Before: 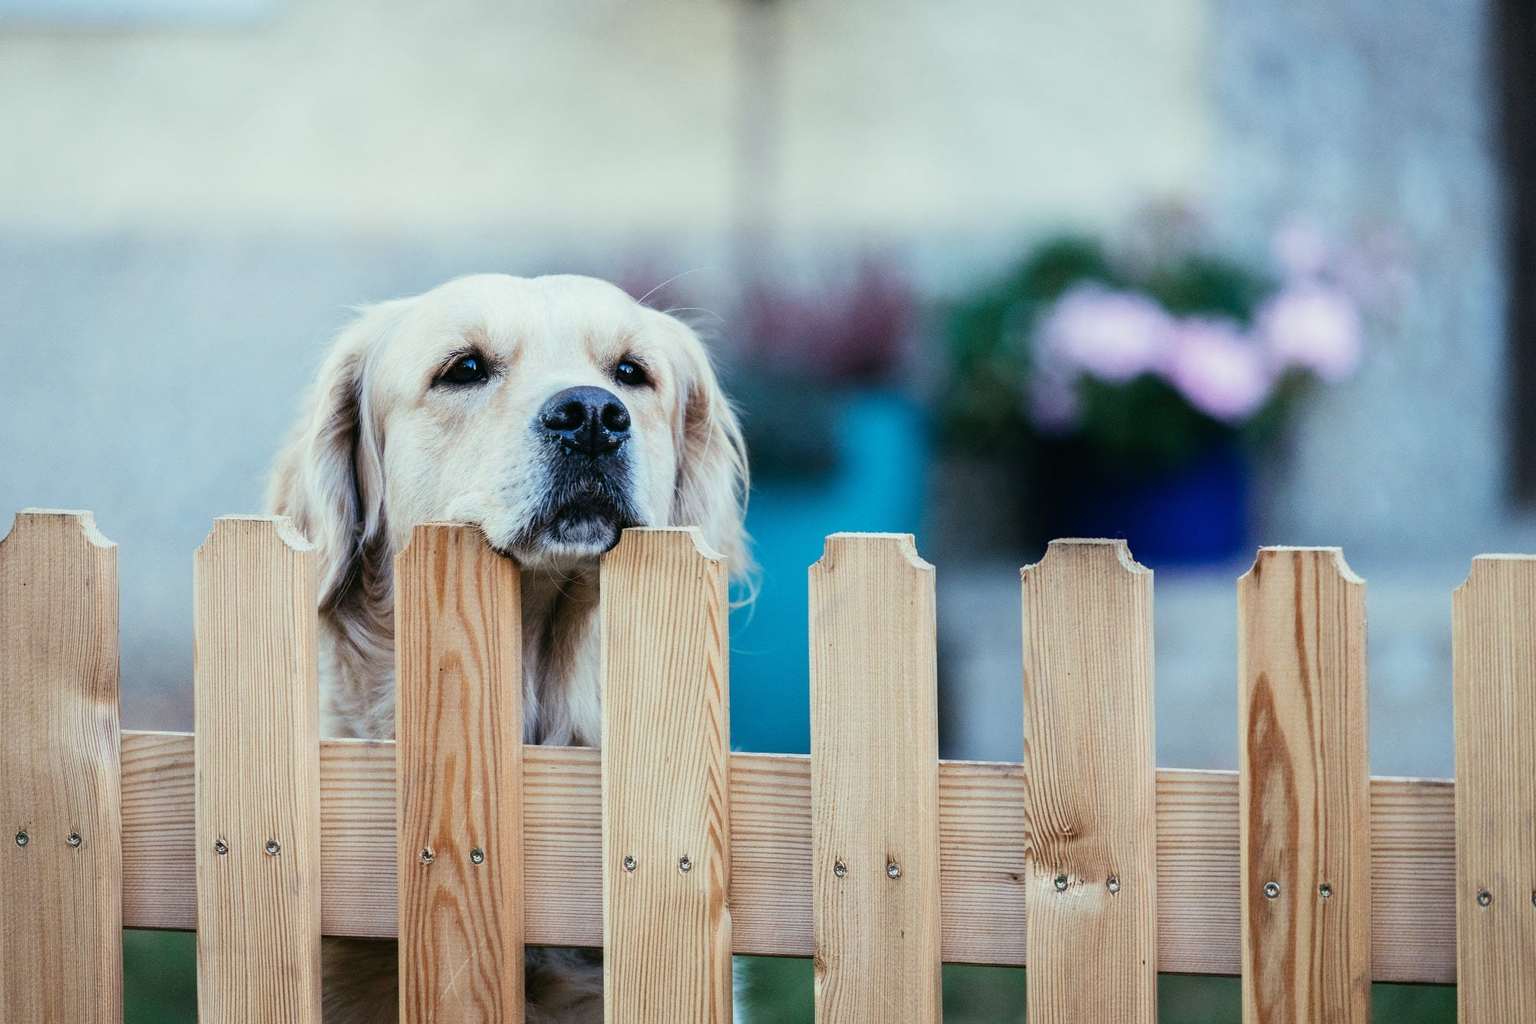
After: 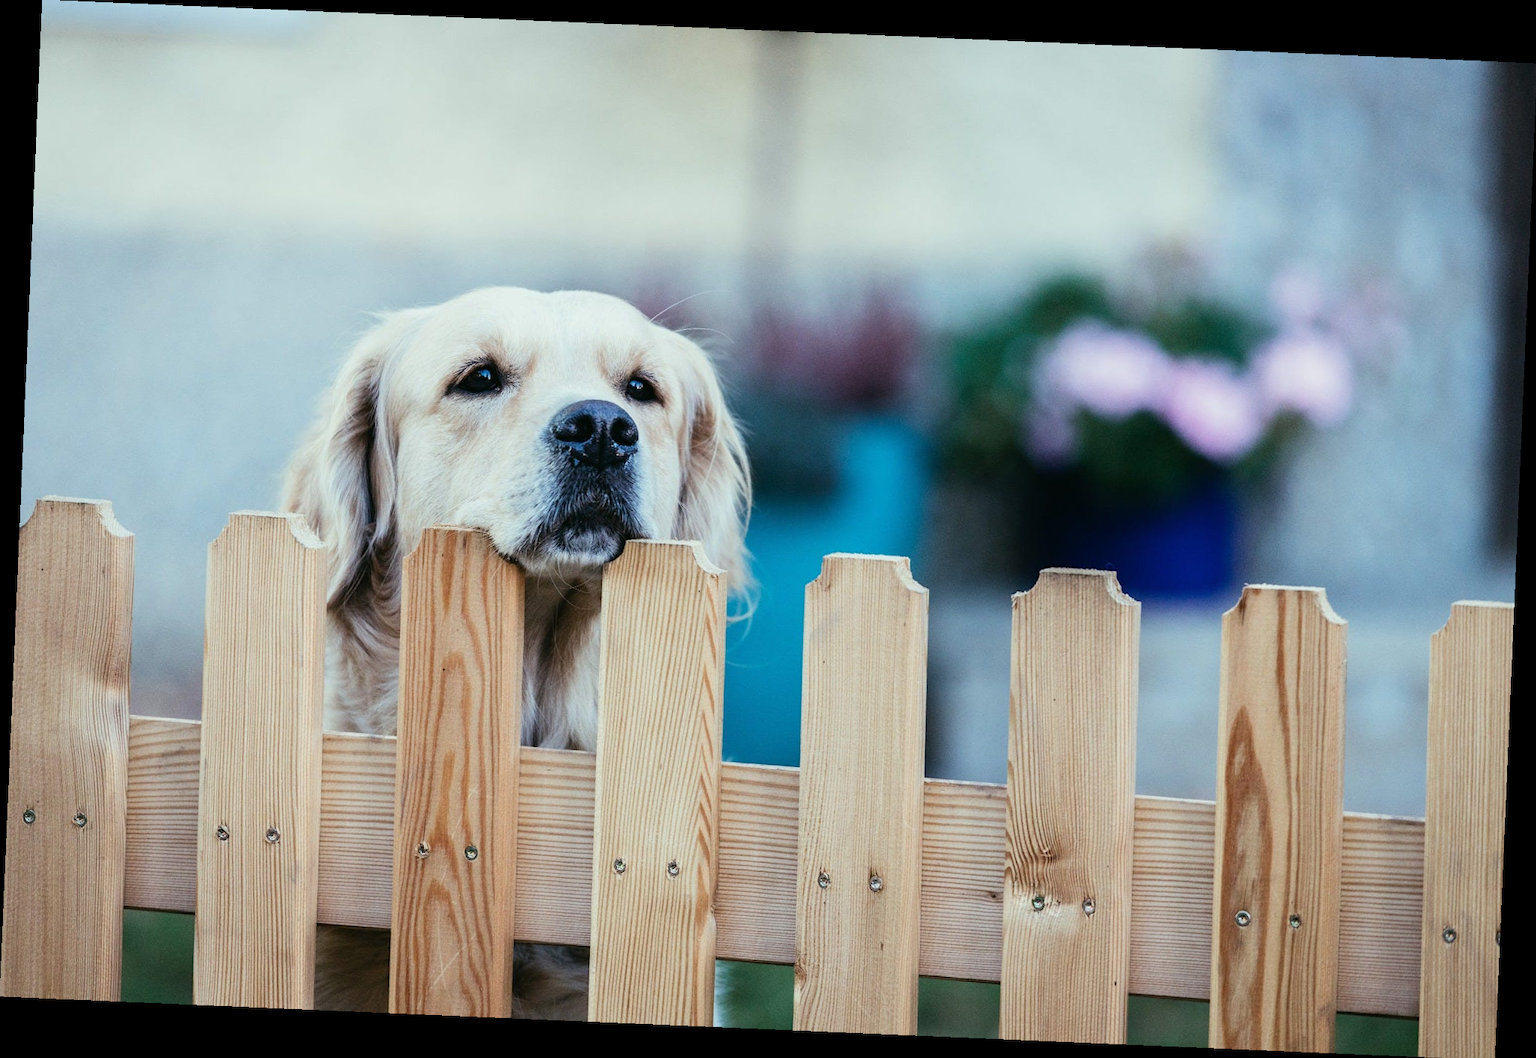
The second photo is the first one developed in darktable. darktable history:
crop and rotate: angle -2.44°
